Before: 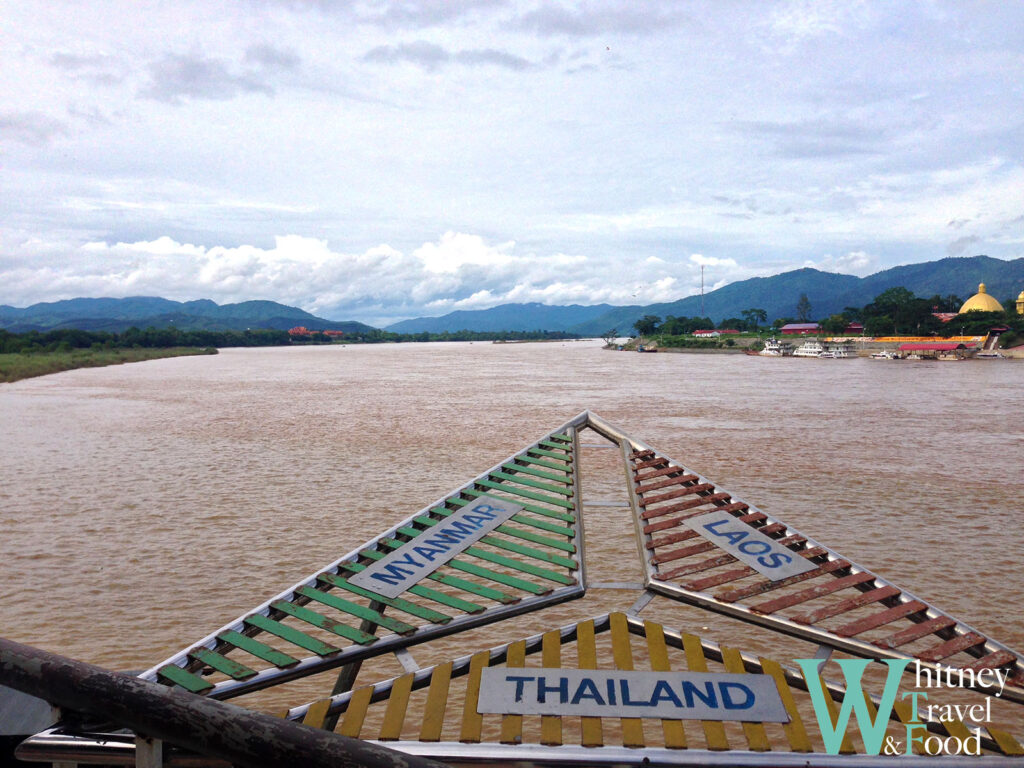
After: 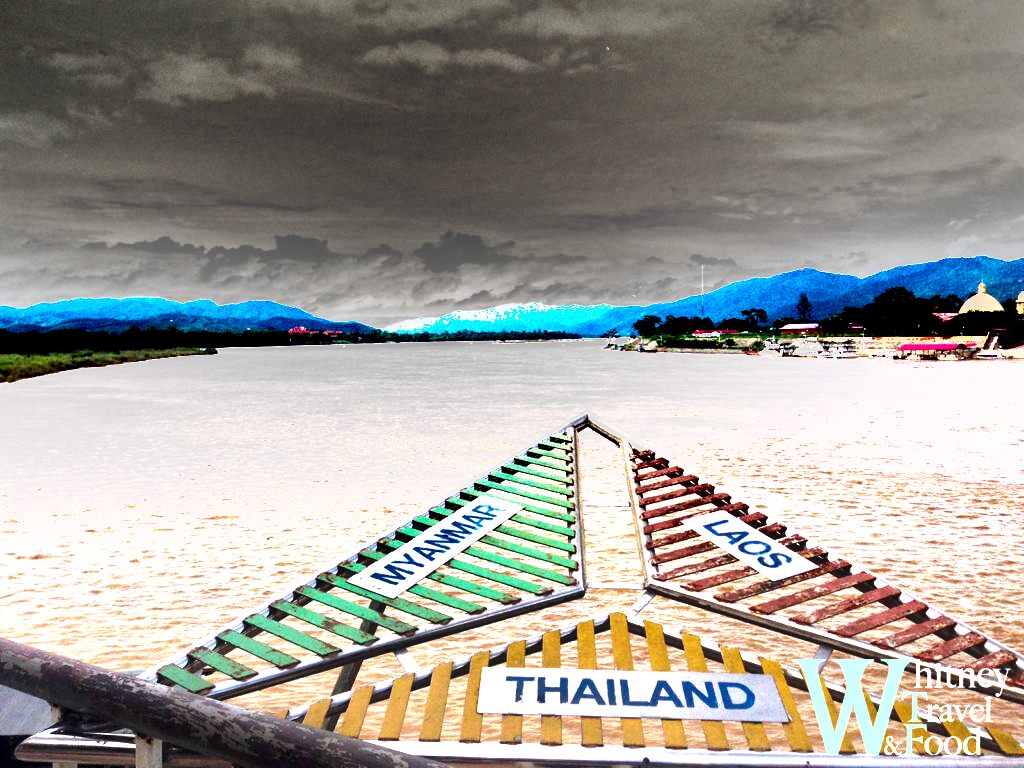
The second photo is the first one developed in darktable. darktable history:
exposure: exposure 2.04 EV, compensate highlight preservation false
shadows and highlights: shadows 12, white point adjustment 1.2, soften with gaussian
